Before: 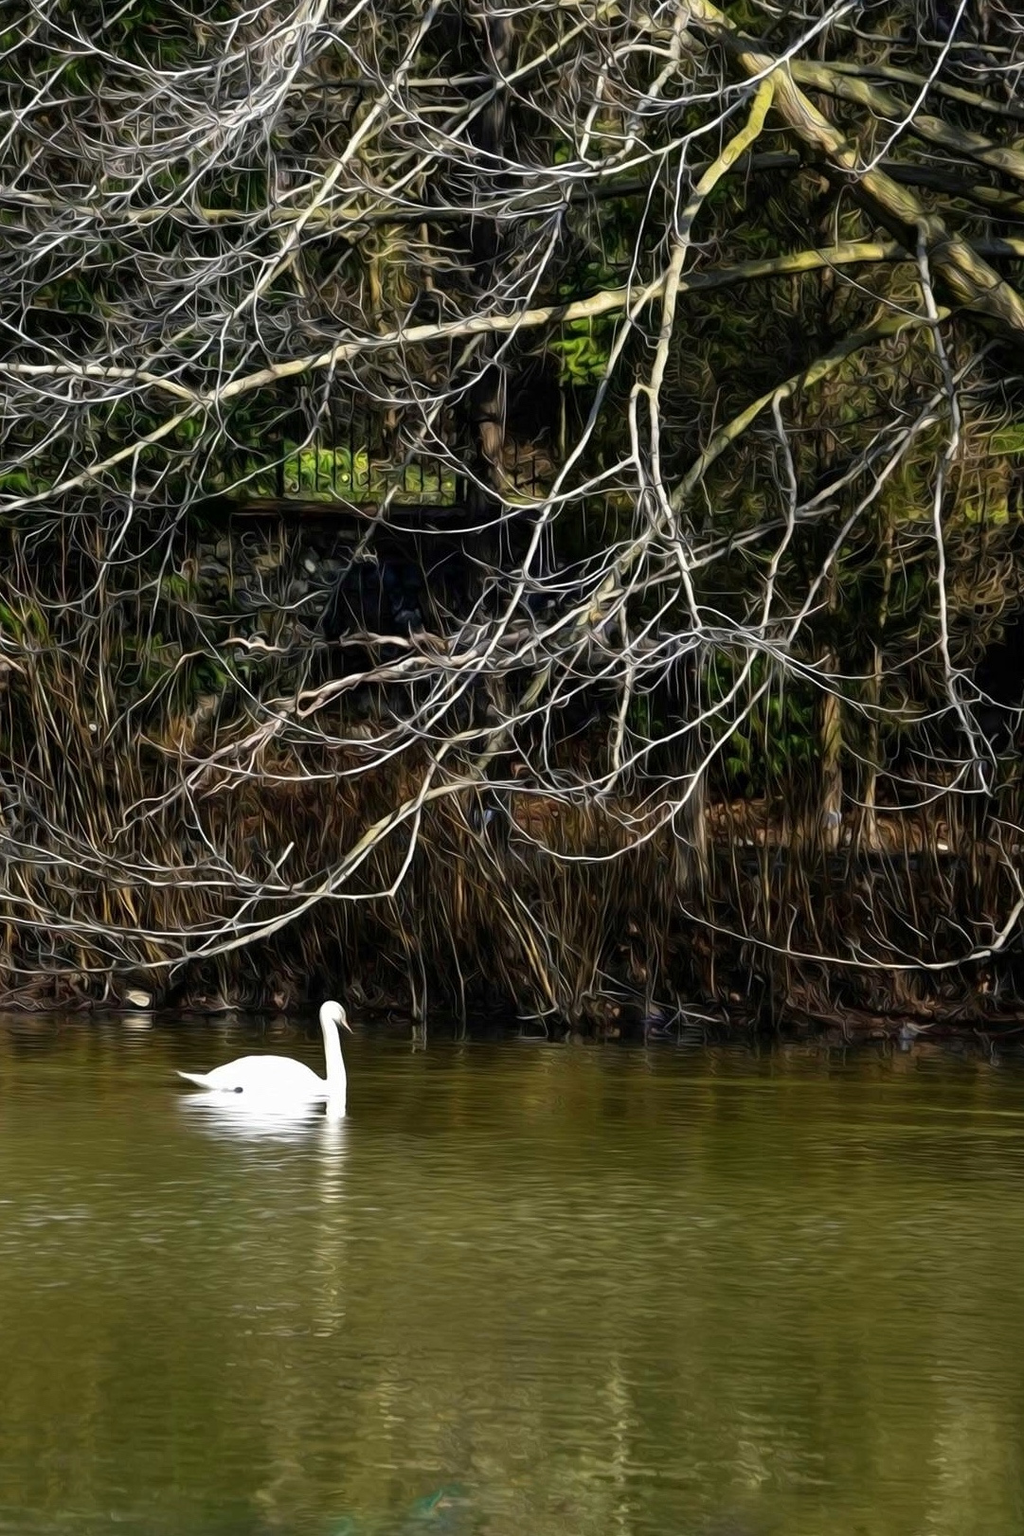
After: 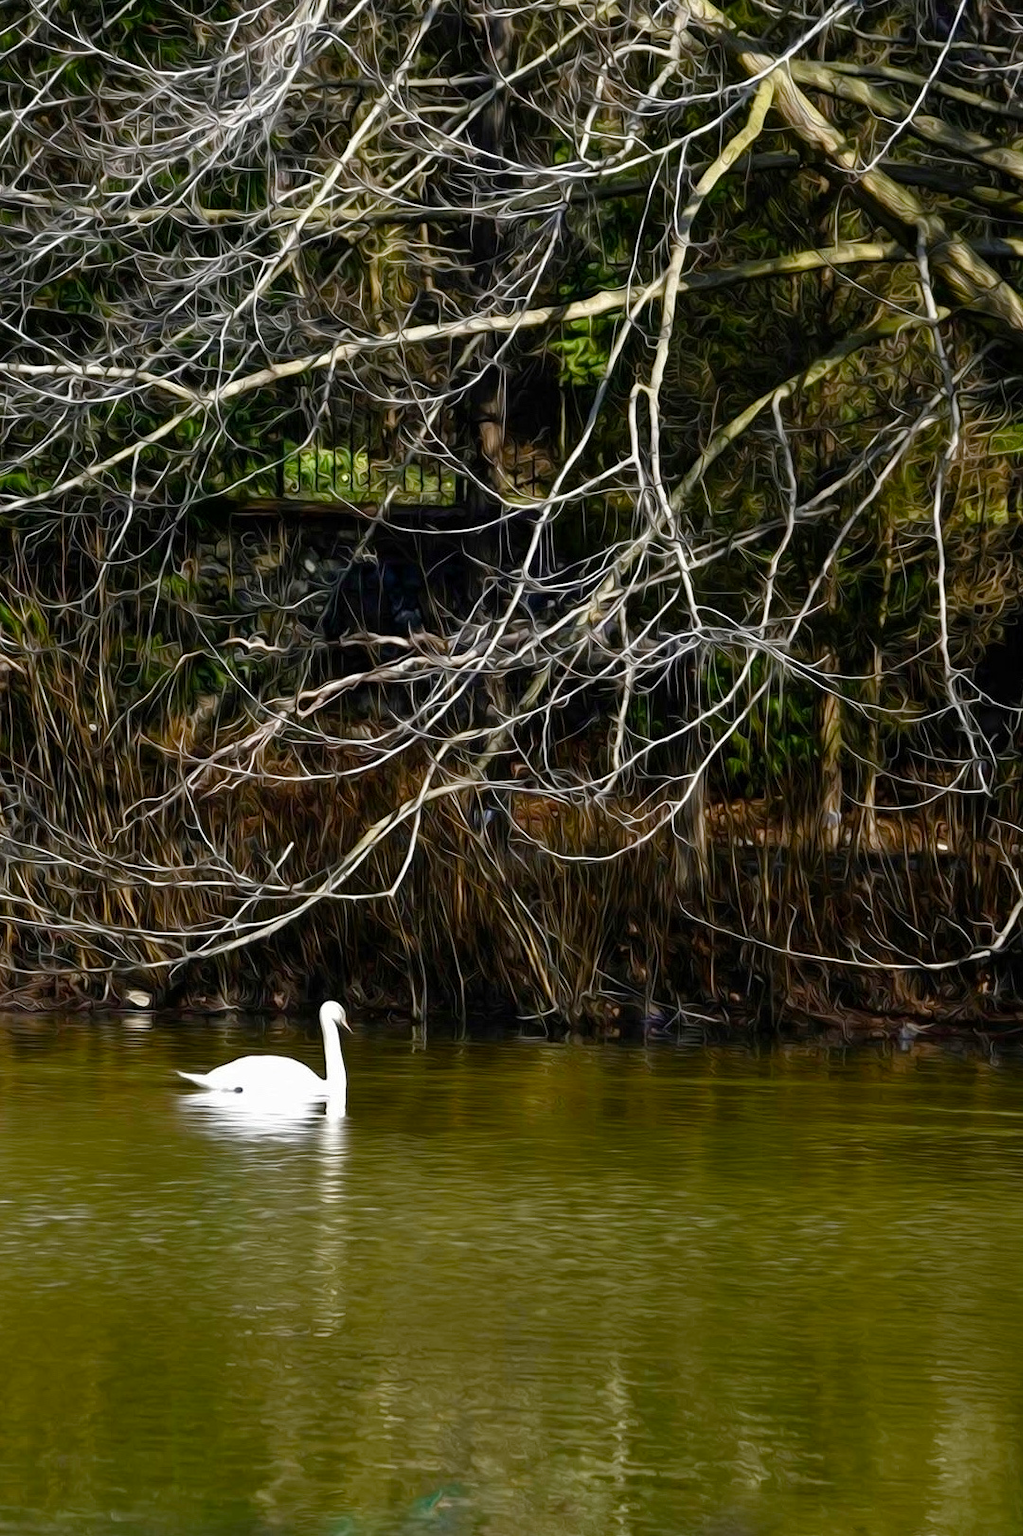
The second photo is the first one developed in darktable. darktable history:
white balance: emerald 1
color balance rgb: perceptual saturation grading › global saturation 20%, perceptual saturation grading › highlights -50%, perceptual saturation grading › shadows 30%
